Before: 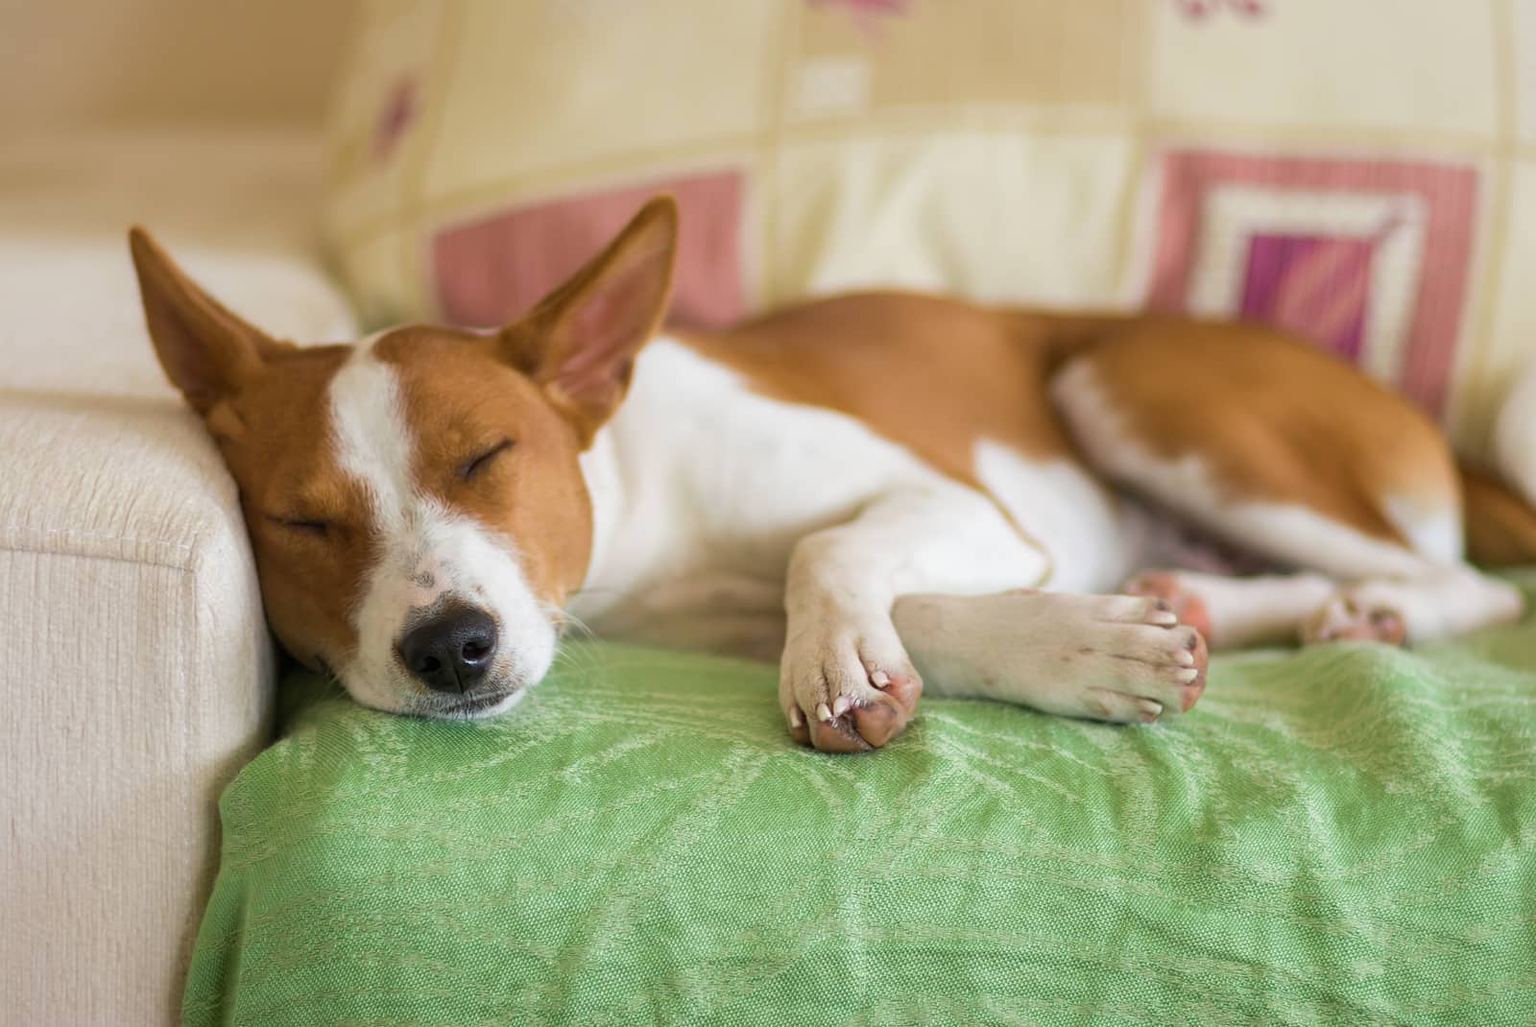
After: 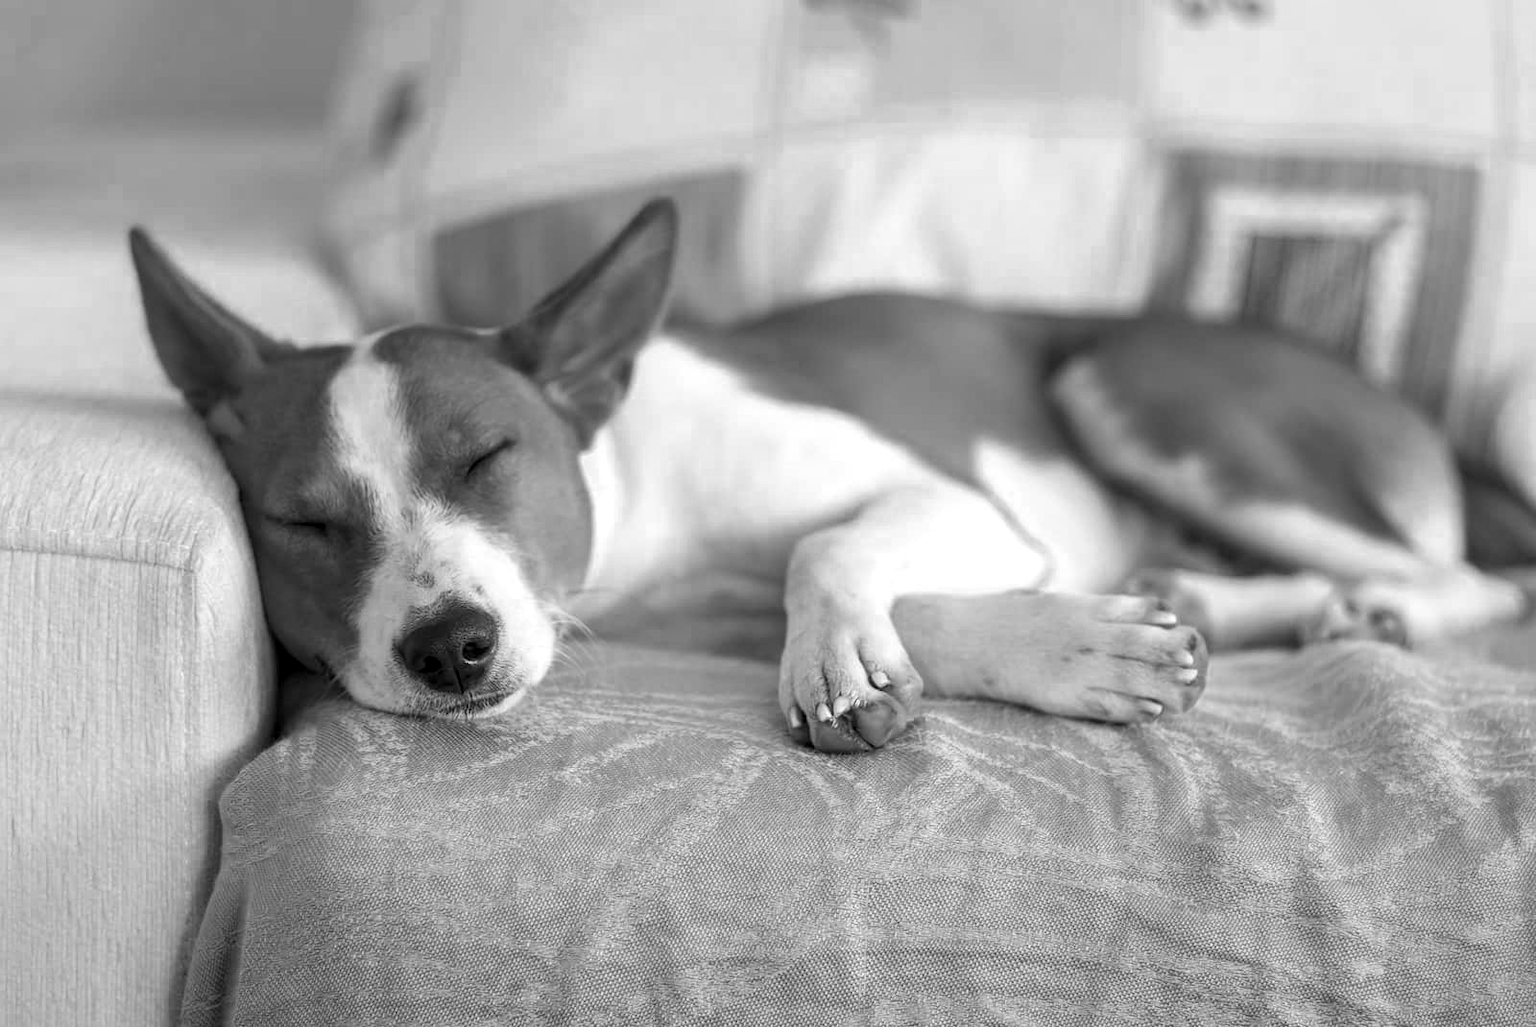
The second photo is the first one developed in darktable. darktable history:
local contrast: detail 130%
shadows and highlights: shadows -12.12, white point adjustment 4.17, highlights 29, highlights color adjustment 49.35%
color zones: curves: ch0 [(0.002, 0.593) (0.143, 0.417) (0.285, 0.541) (0.455, 0.289) (0.608, 0.327) (0.727, 0.283) (0.869, 0.571) (1, 0.603)]; ch1 [(0, 0) (0.143, 0) (0.286, 0) (0.429, 0) (0.571, 0) (0.714, 0) (0.857, 0)]
